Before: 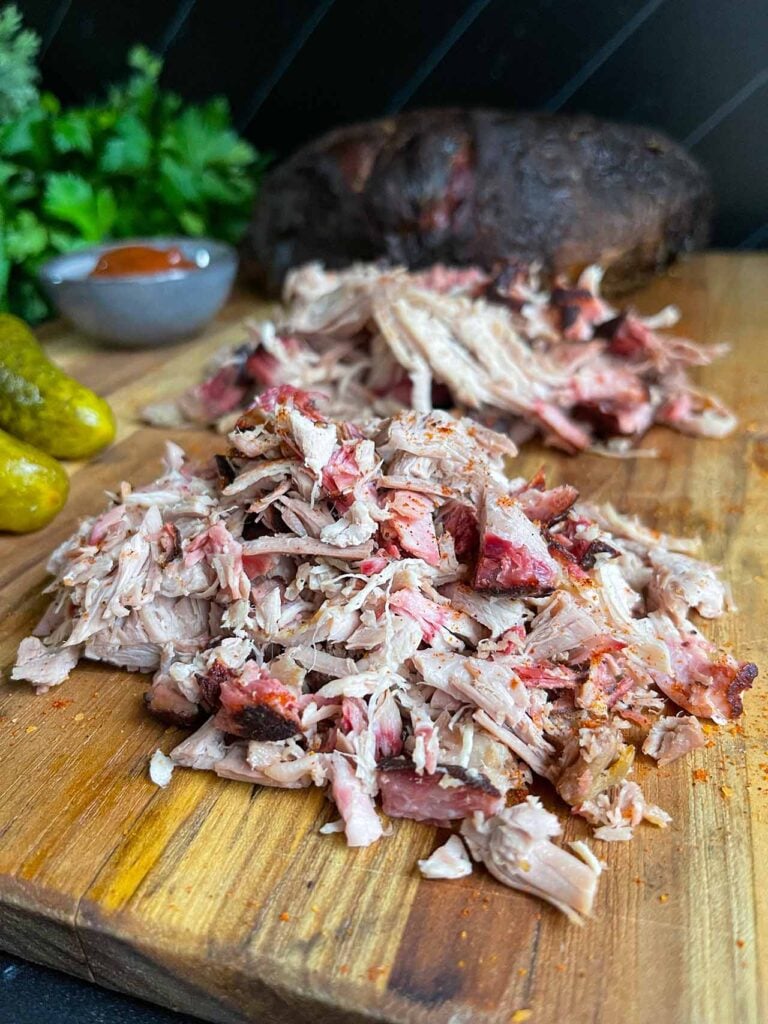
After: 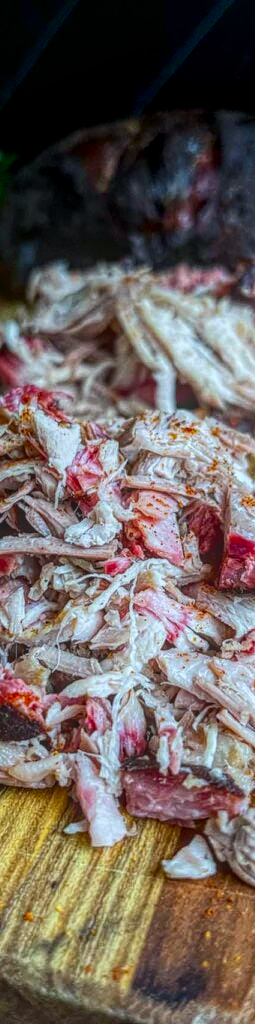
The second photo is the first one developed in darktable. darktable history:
crop: left 33.36%, right 33.36%
local contrast: highlights 20%, shadows 30%, detail 200%, midtone range 0.2
contrast brightness saturation: contrast 0.19, brightness -0.11, saturation 0.21
white balance: red 0.925, blue 1.046
